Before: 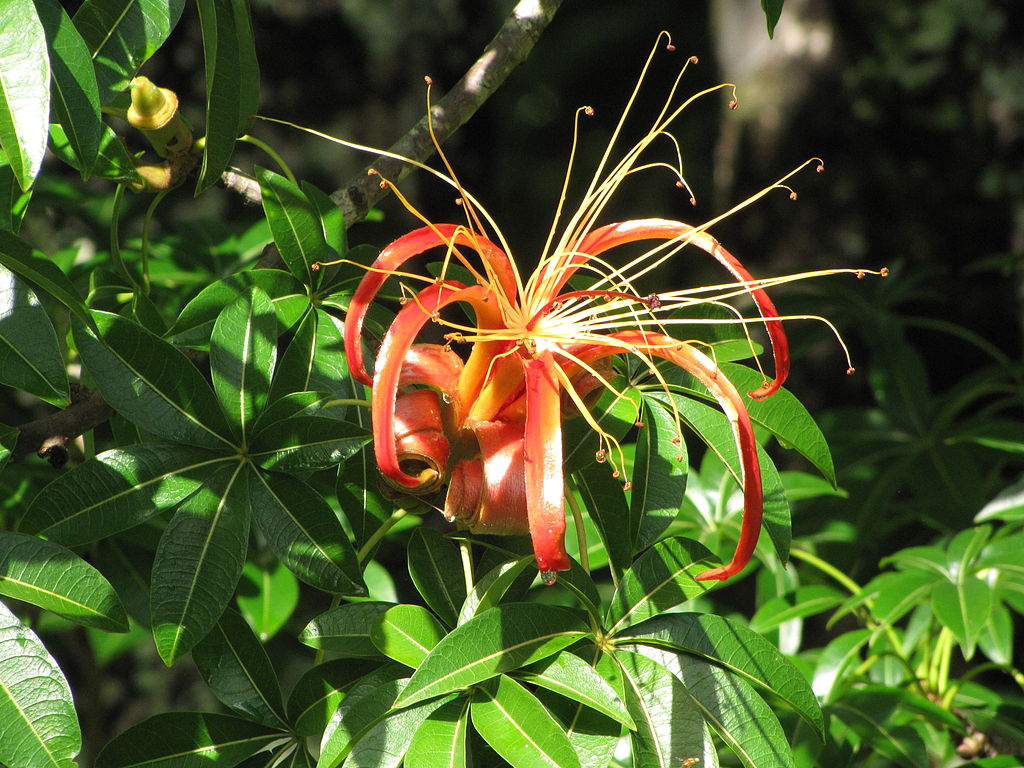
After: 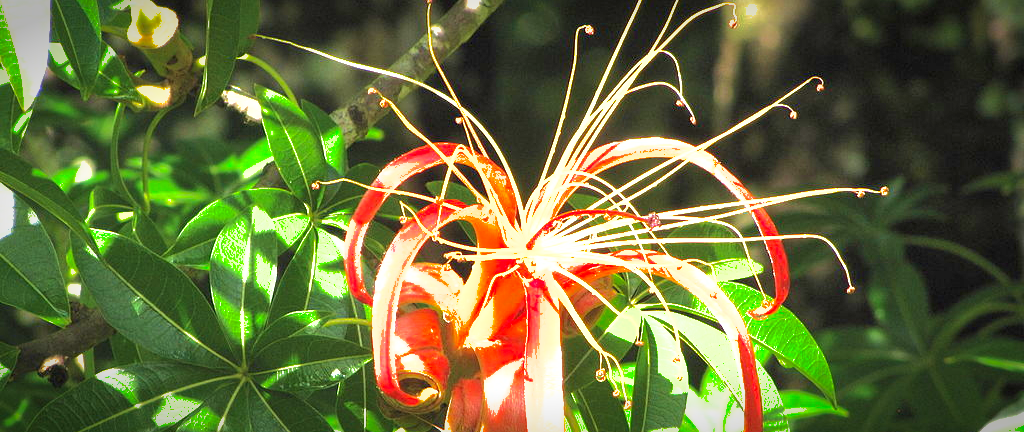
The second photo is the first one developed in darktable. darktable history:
shadows and highlights: shadows 39.7, highlights -59.74
vignetting: brightness -0.555, saturation -0.001, automatic ratio true
crop and rotate: top 10.626%, bottom 33.046%
exposure: black level correction 0, exposure 1.551 EV, compensate highlight preservation false
velvia: on, module defaults
